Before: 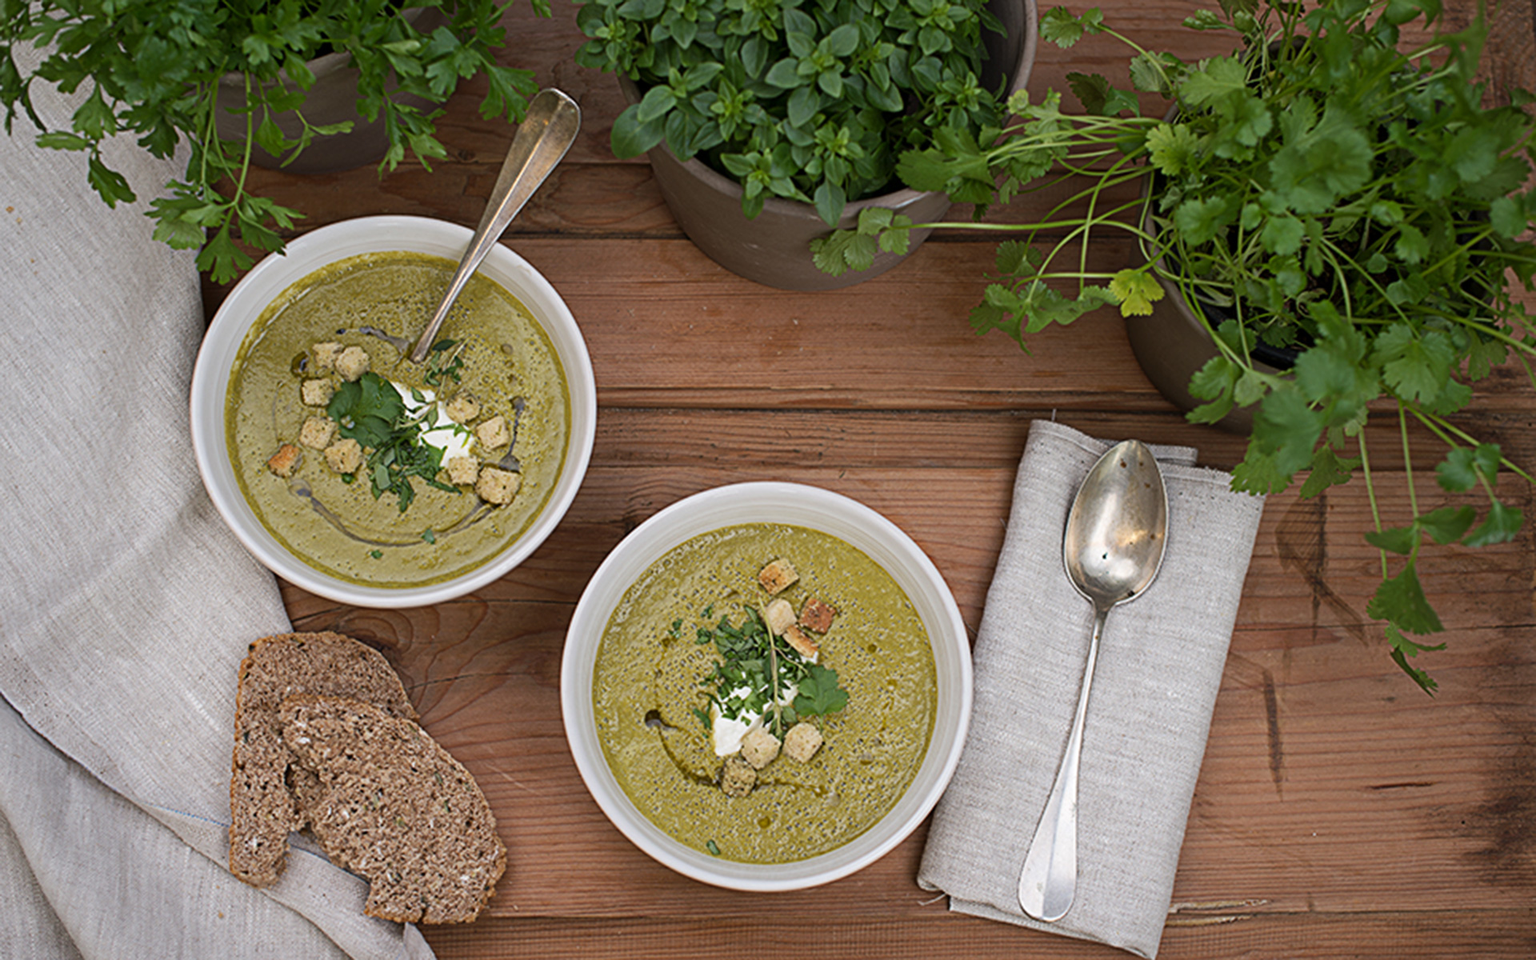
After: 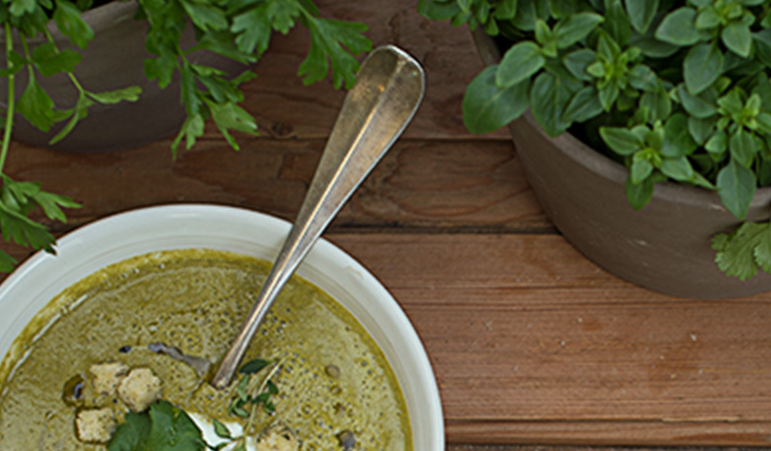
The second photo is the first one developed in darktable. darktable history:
crop: left 15.7%, top 5.434%, right 44.126%, bottom 56.962%
color correction: highlights a* -6.56, highlights b* 0.766
vignetting: fall-off start 116.65%, fall-off radius 59.39%, brightness -0.16, unbound false
